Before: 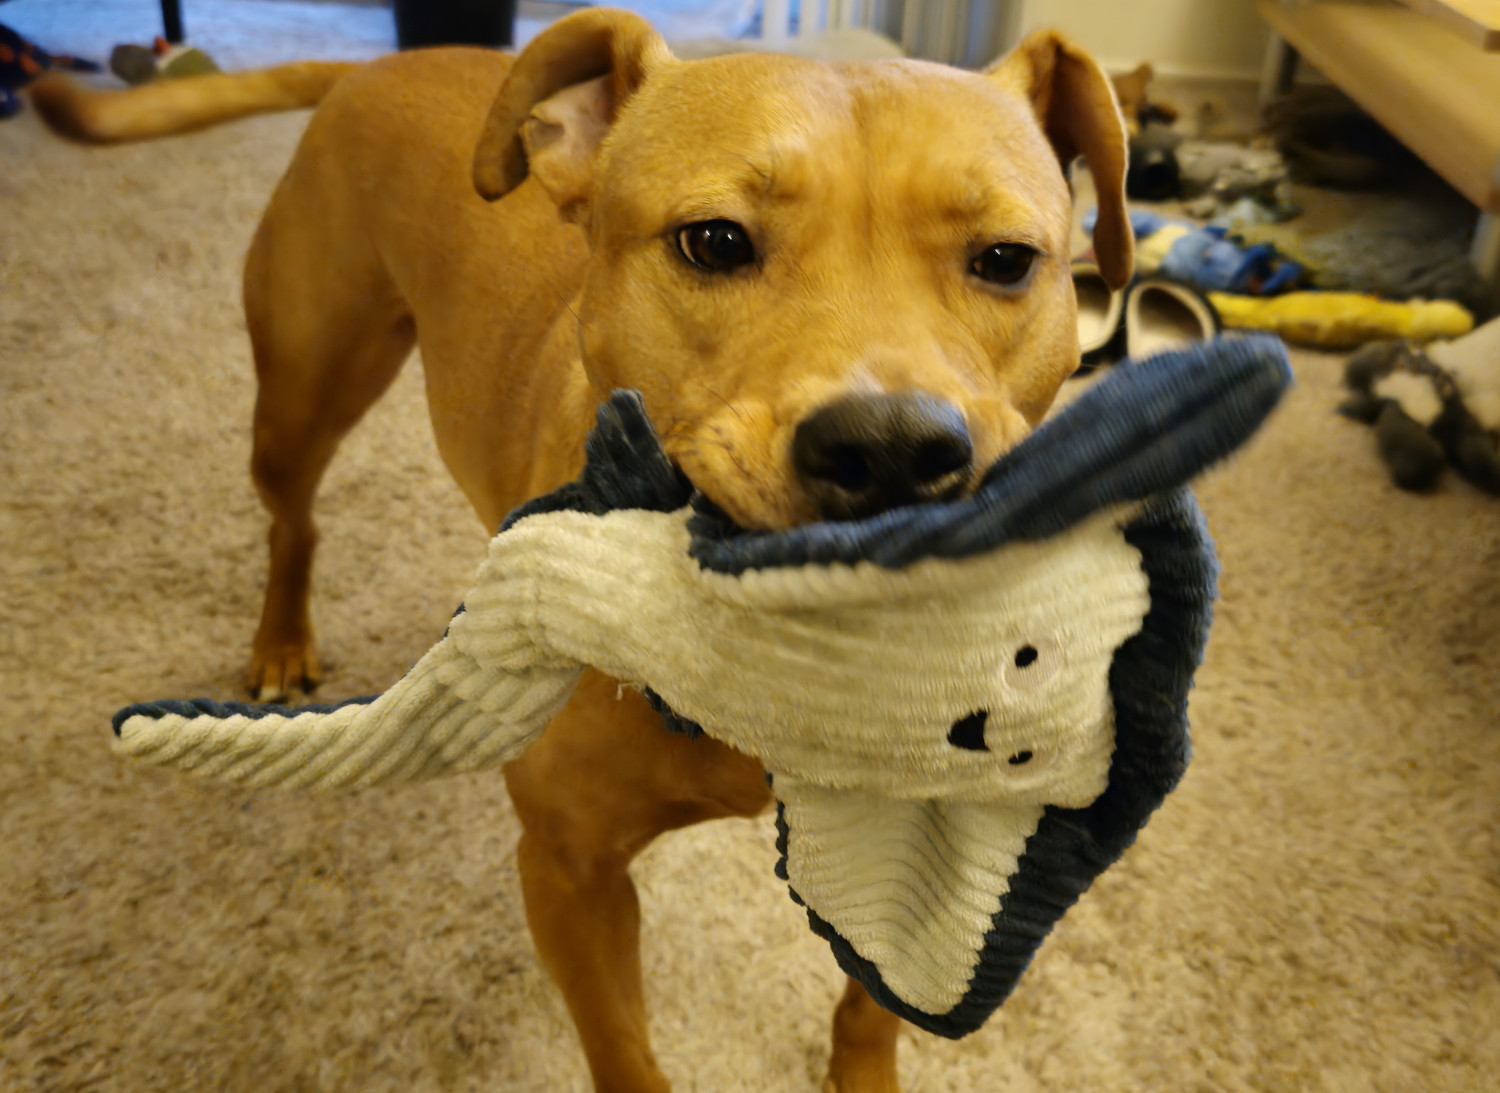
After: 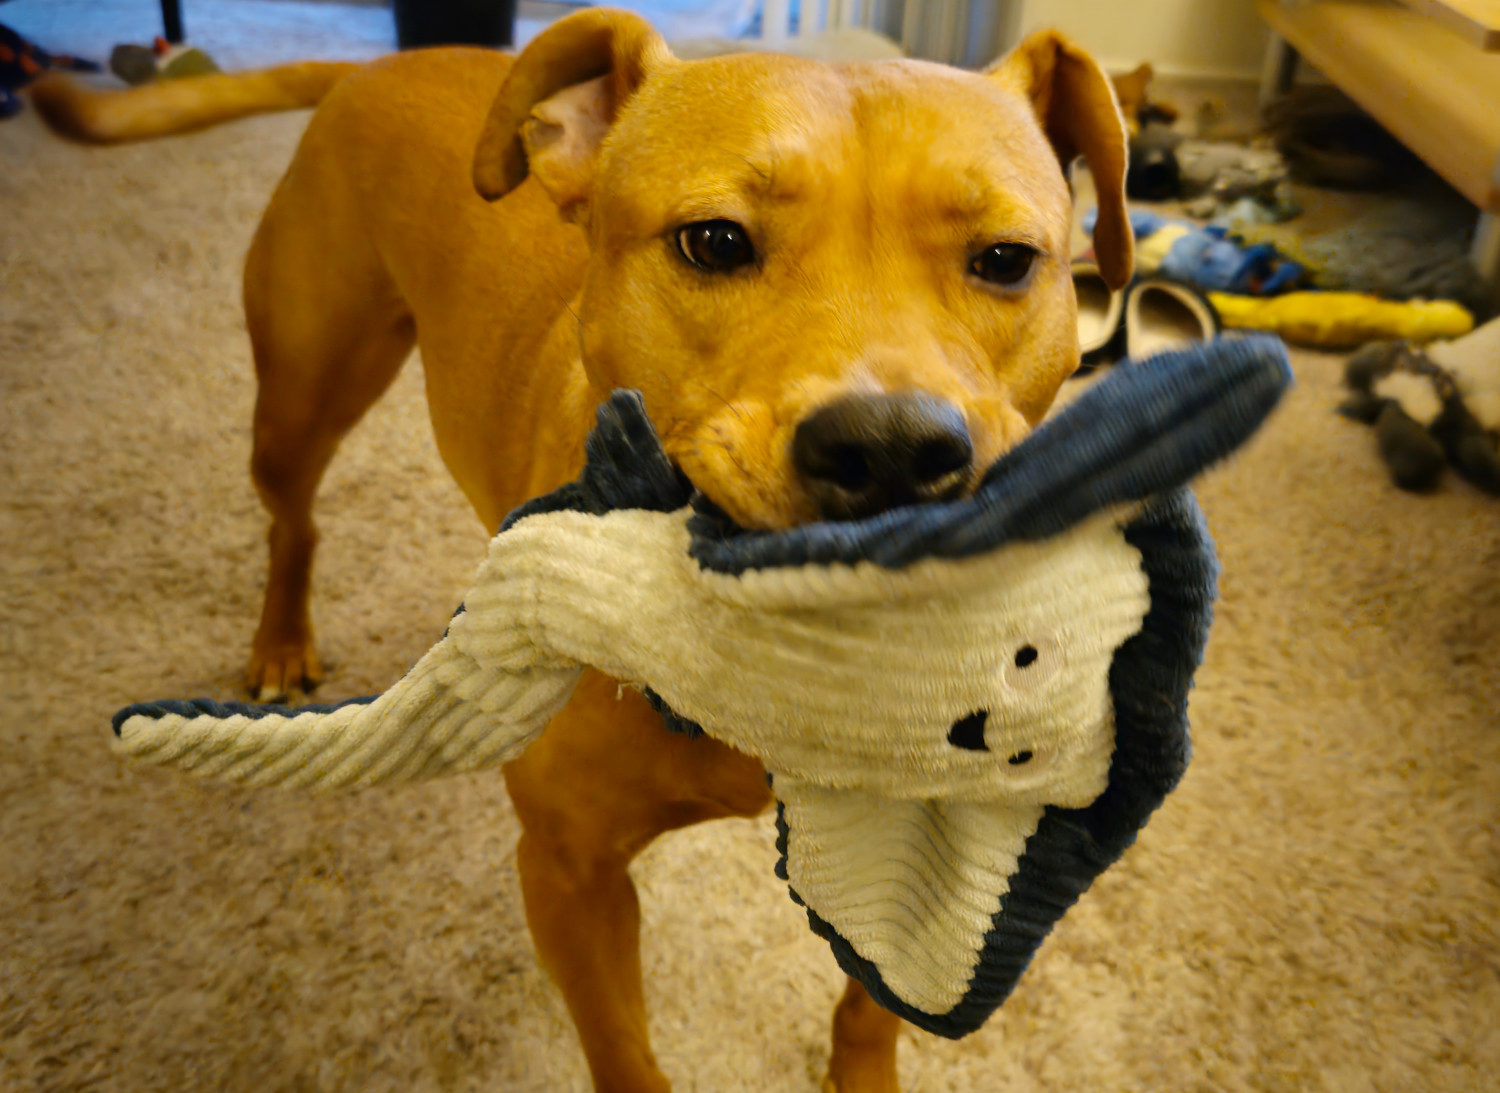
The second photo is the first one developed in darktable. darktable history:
vignetting: brightness -0.309, saturation -0.047, center (0.218, -0.231)
